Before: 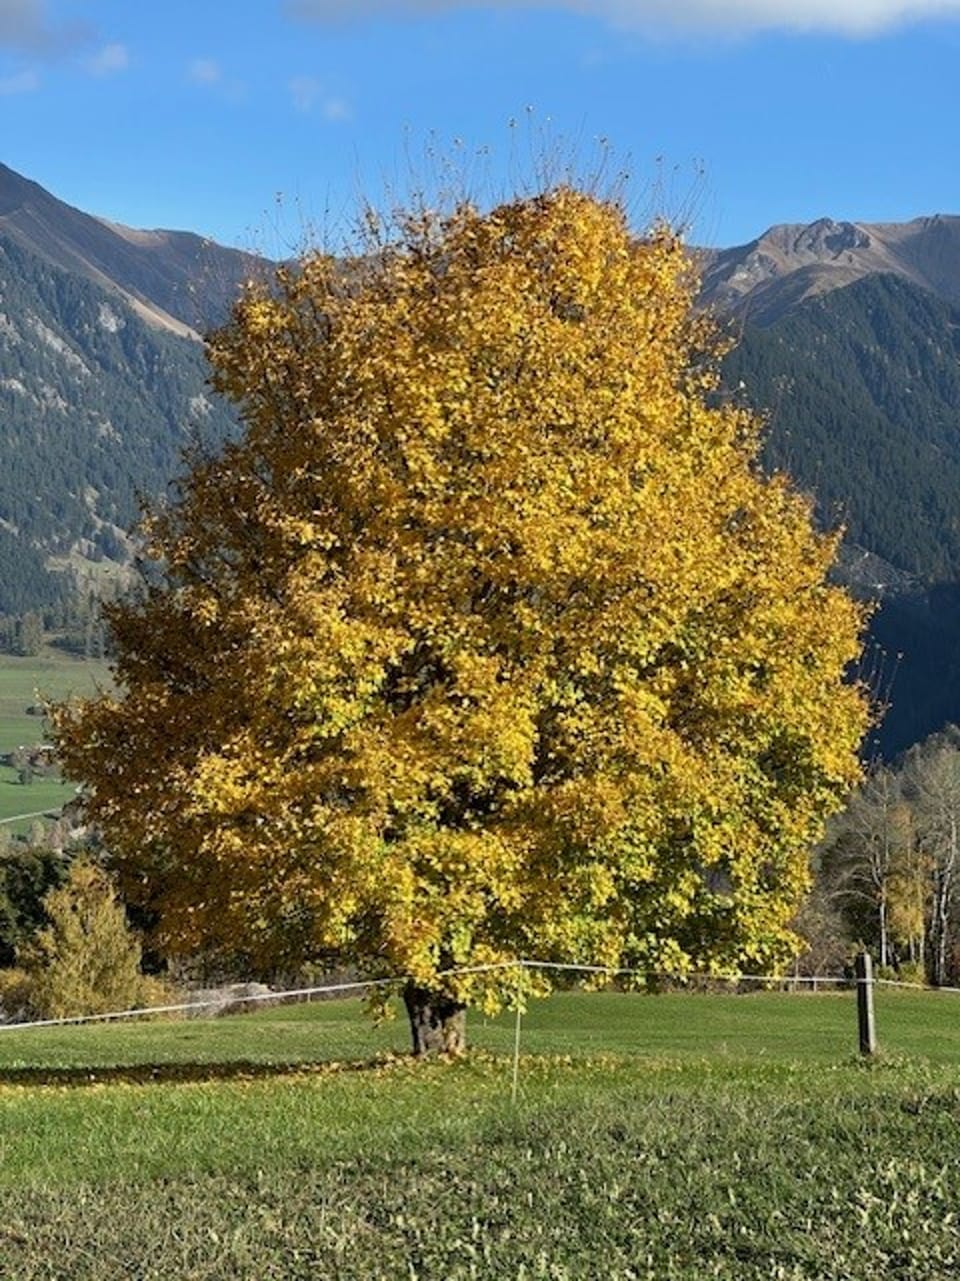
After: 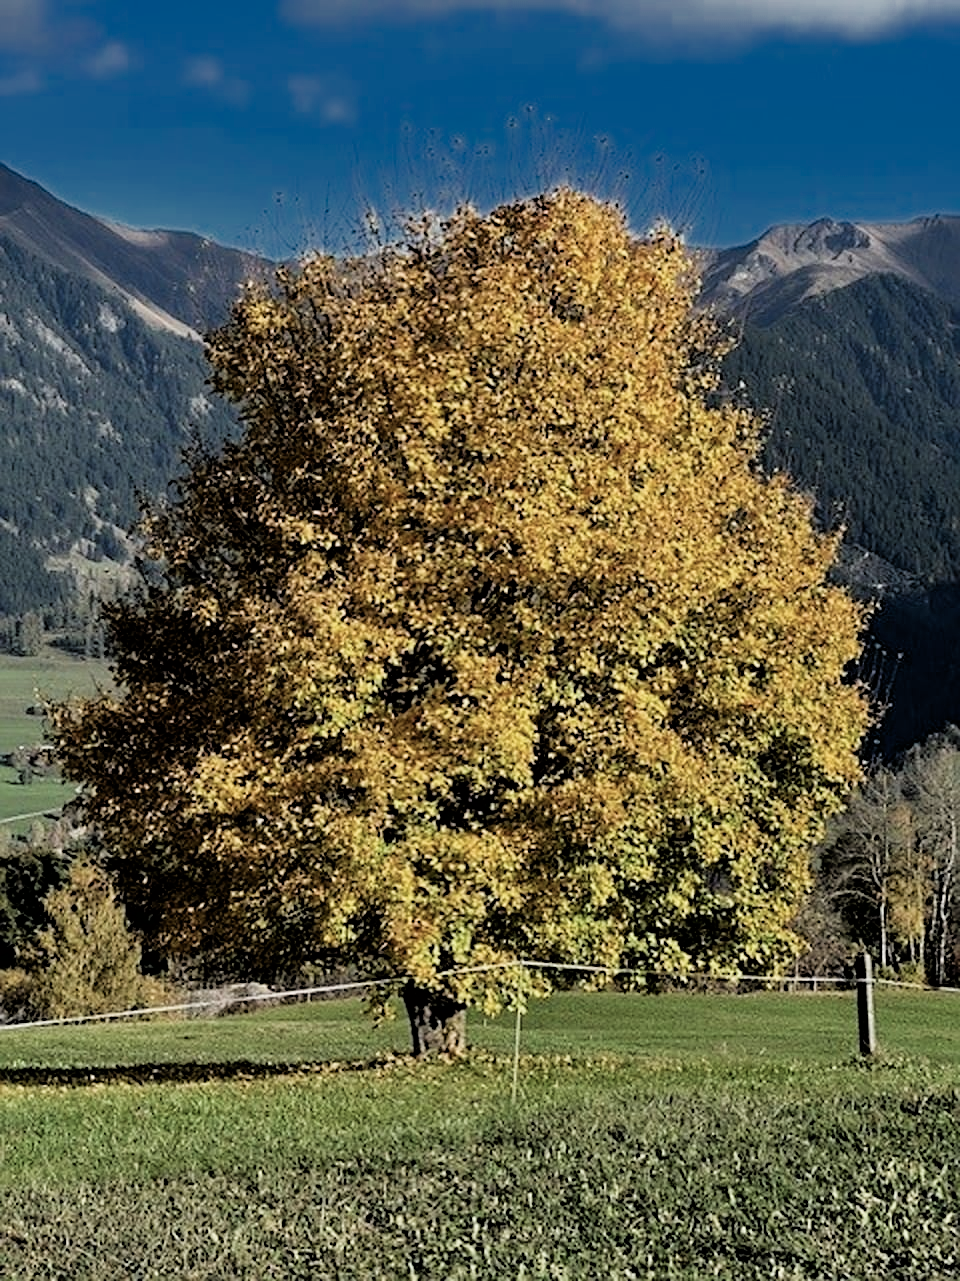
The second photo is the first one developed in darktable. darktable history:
filmic rgb: black relative exposure -3.86 EV, white relative exposure 3.48 EV, hardness 2.63, contrast 1.103
sharpen: on, module defaults
color correction: saturation 1.32
color balance rgb: perceptual saturation grading › global saturation 3.7%, global vibrance 5.56%, contrast 3.24%
color zones: curves: ch0 [(0, 0.497) (0.143, 0.5) (0.286, 0.5) (0.429, 0.483) (0.571, 0.116) (0.714, -0.006) (0.857, 0.28) (1, 0.497)]
color balance: input saturation 80.07%
contrast brightness saturation: saturation -0.17
